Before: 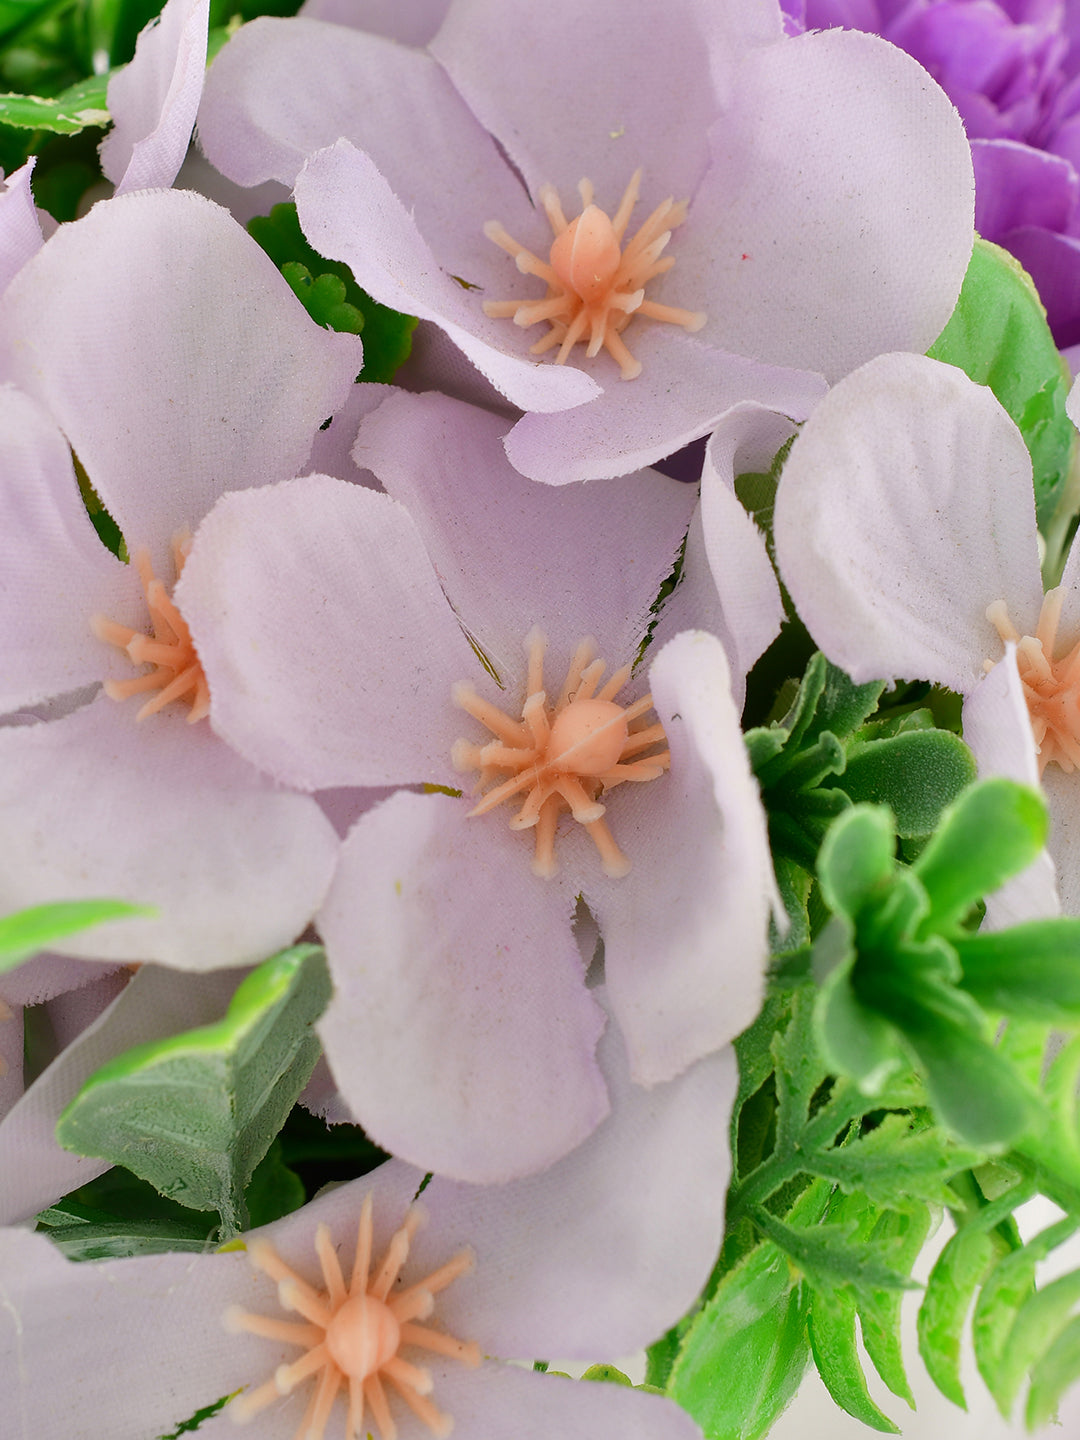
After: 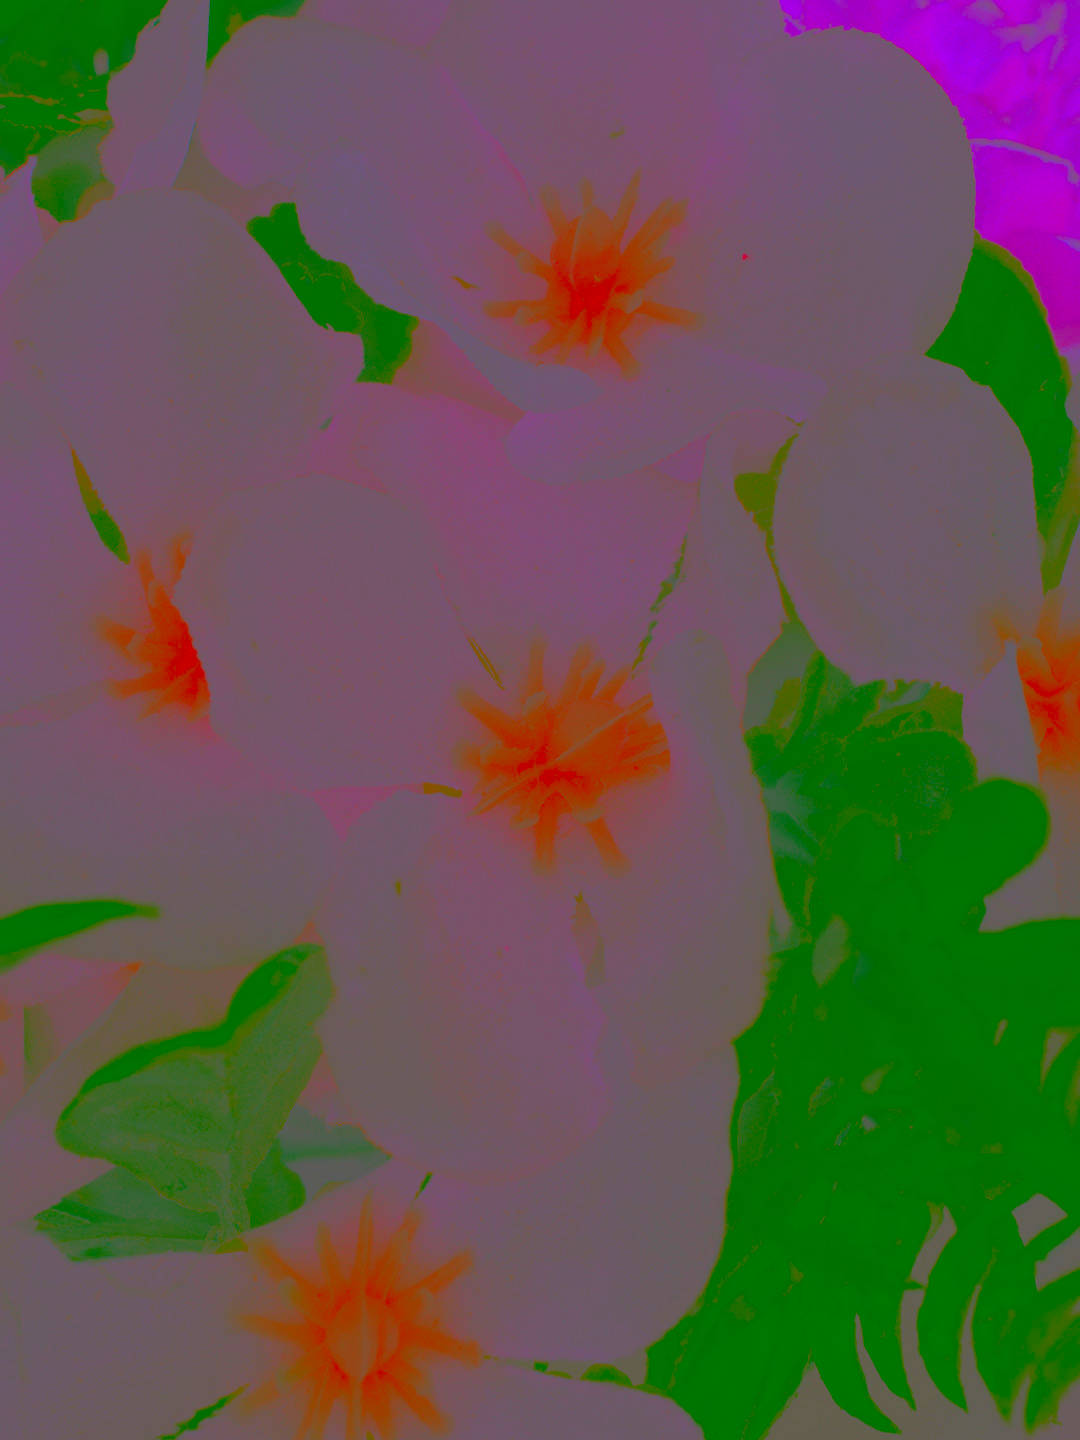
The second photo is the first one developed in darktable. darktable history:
contrast brightness saturation: contrast -0.98, brightness -0.169, saturation 0.762
